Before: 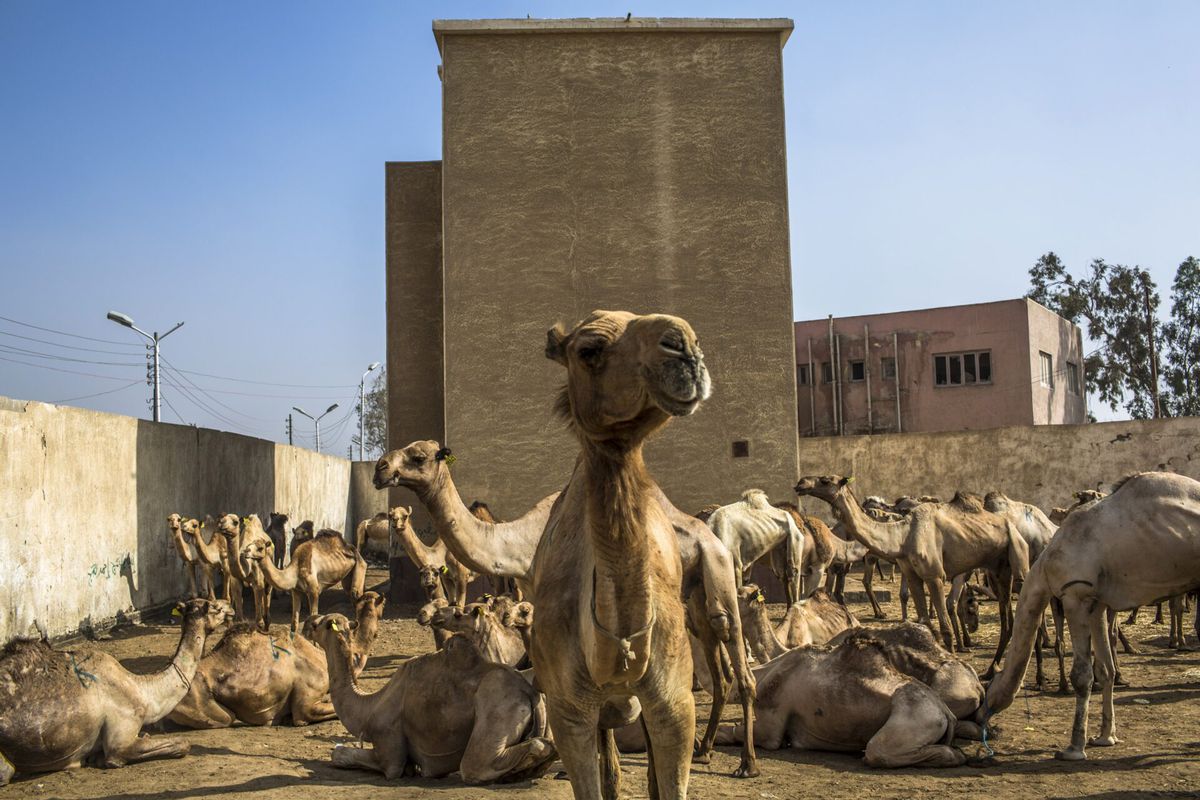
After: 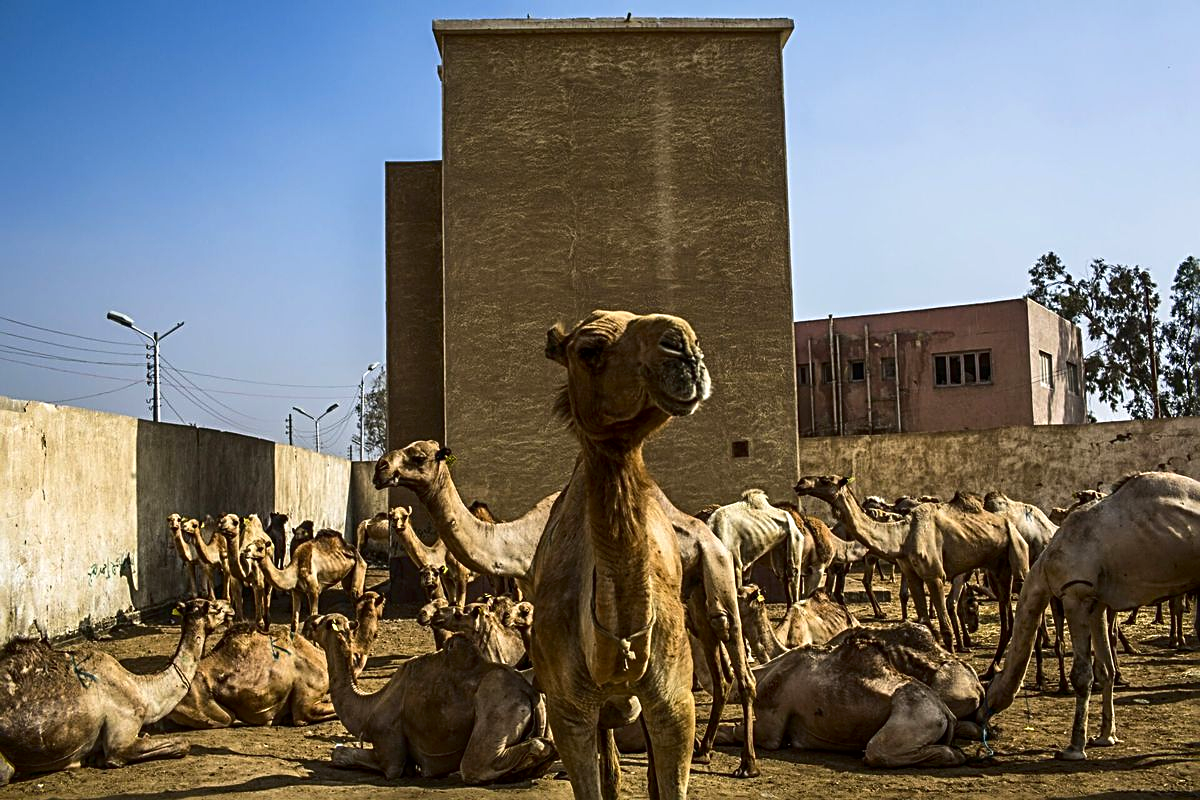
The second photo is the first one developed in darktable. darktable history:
sharpen: radius 2.676, amount 0.669
contrast brightness saturation: contrast 0.12, brightness -0.12, saturation 0.2
exposure: compensate highlight preservation false
